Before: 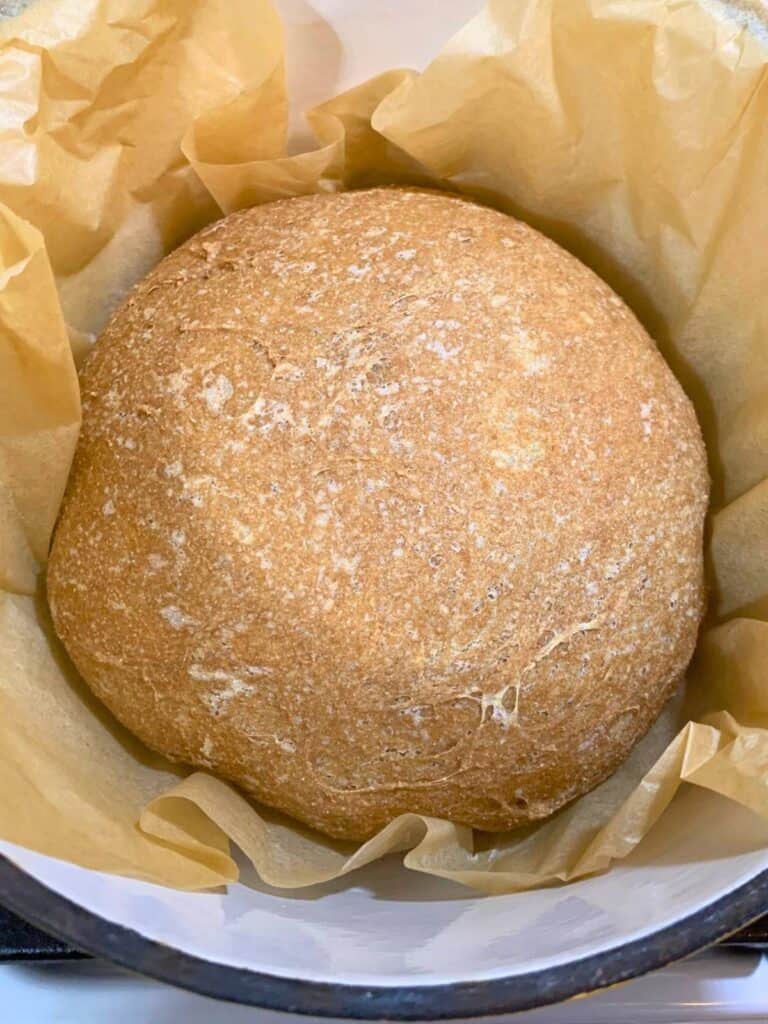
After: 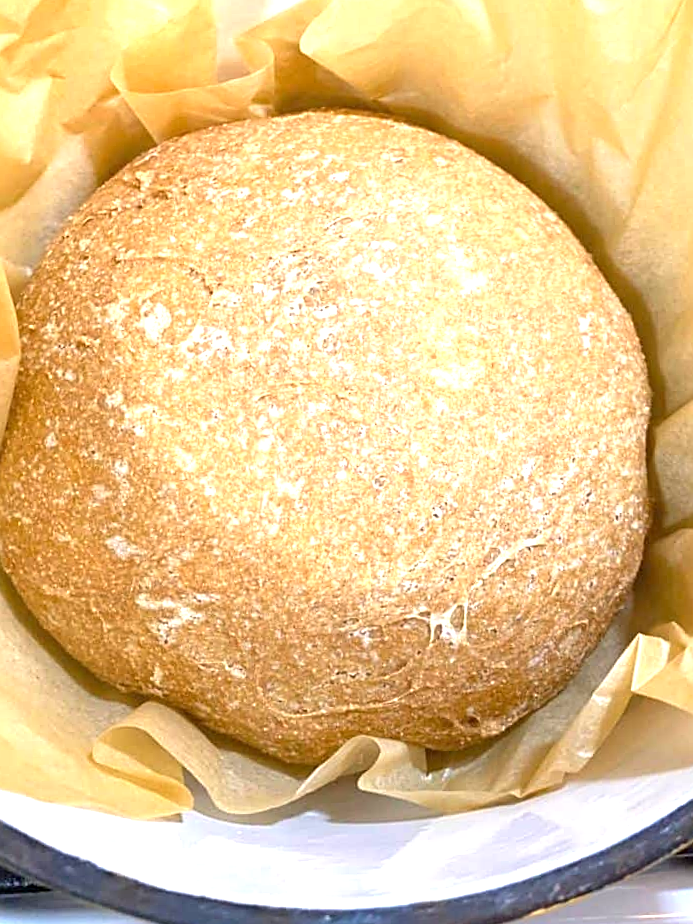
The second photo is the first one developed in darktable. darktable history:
crop and rotate: angle 1.96°, left 5.673%, top 5.673%
sharpen: on, module defaults
exposure: exposure 1 EV, compensate highlight preservation false
